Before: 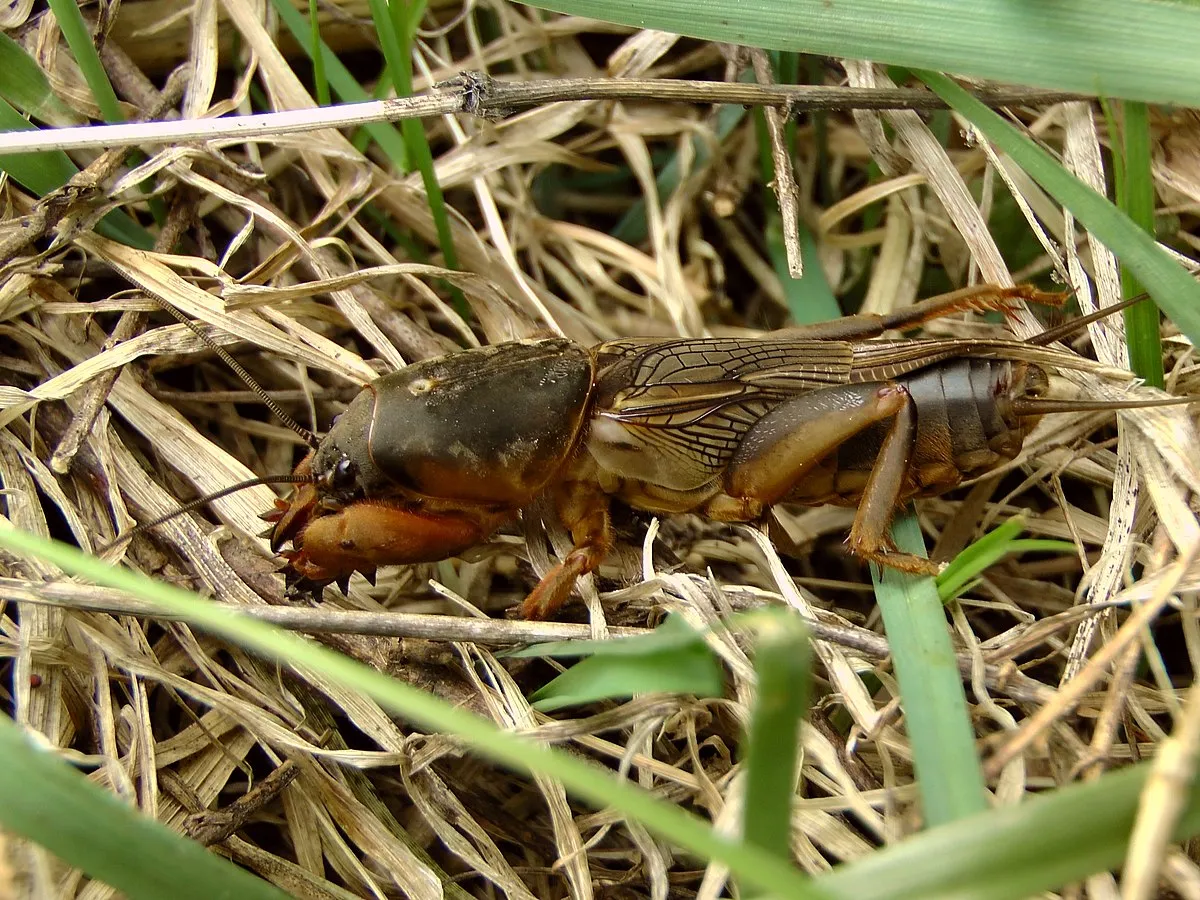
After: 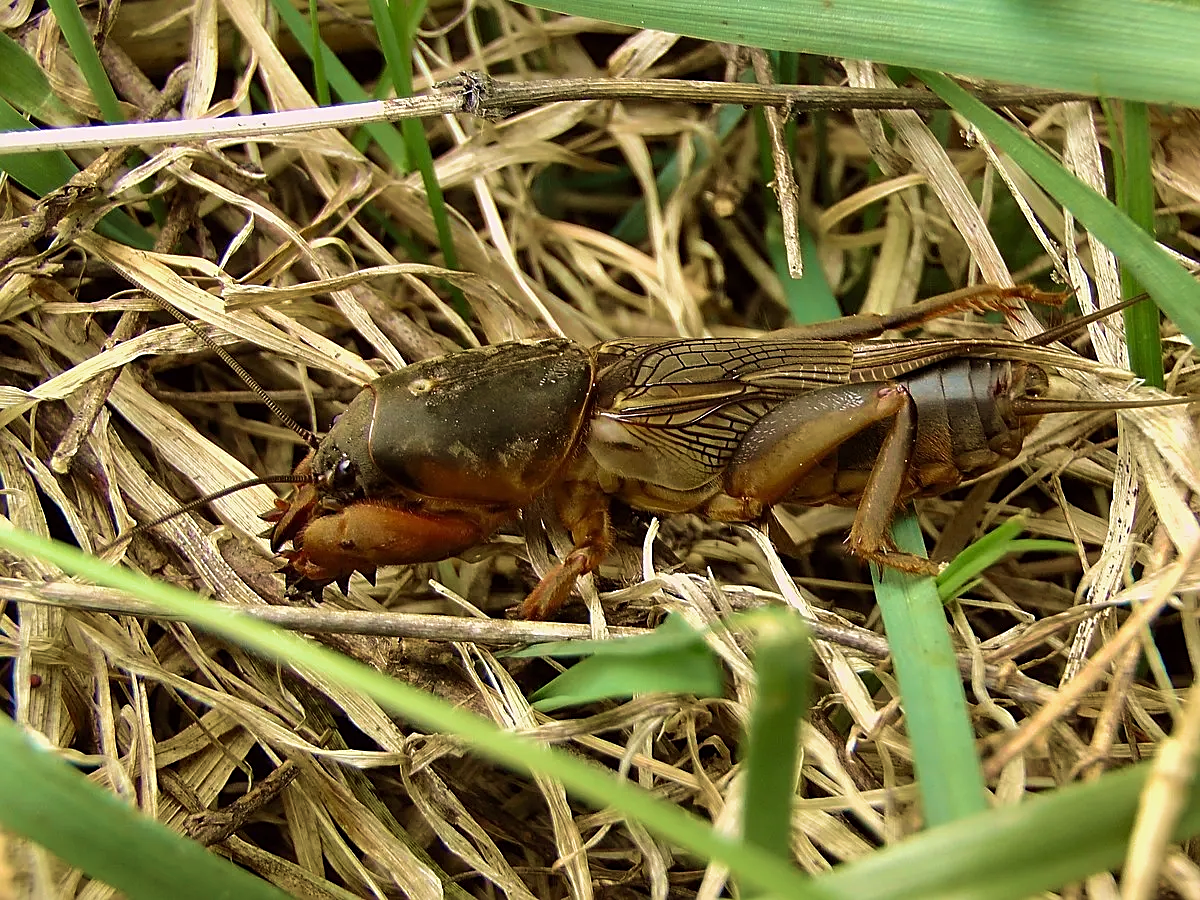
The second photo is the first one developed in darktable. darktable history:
sharpen: amount 0.494
velvia: strength 45.5%
exposure: exposure -0.114 EV, compensate exposure bias true, compensate highlight preservation false
